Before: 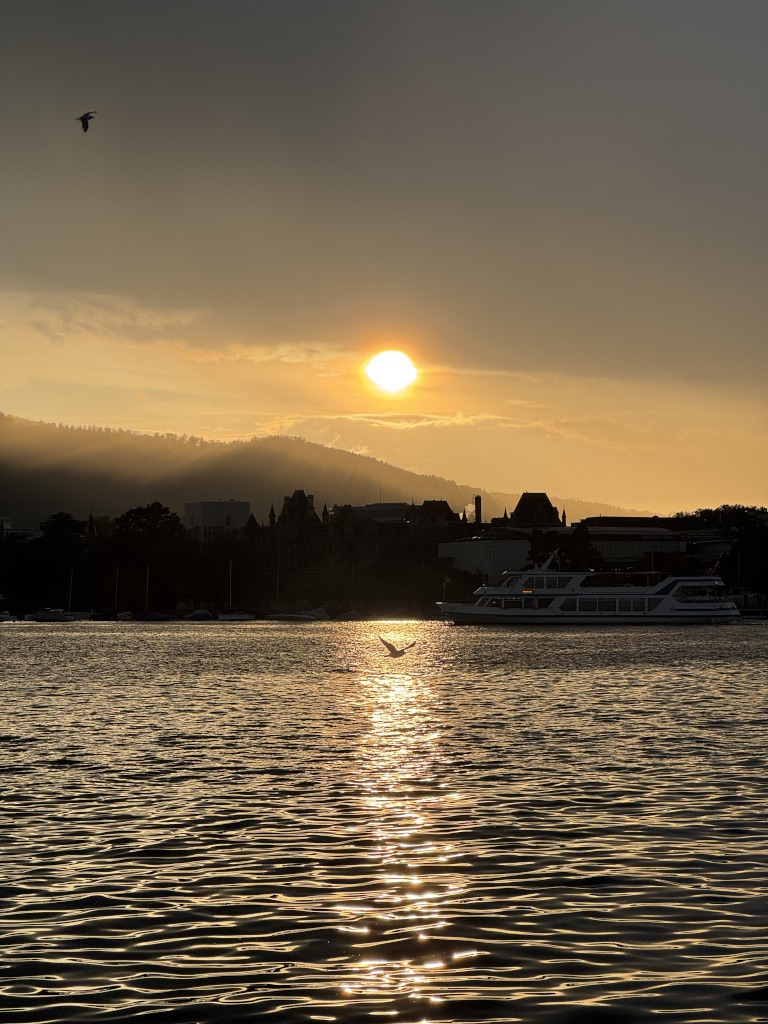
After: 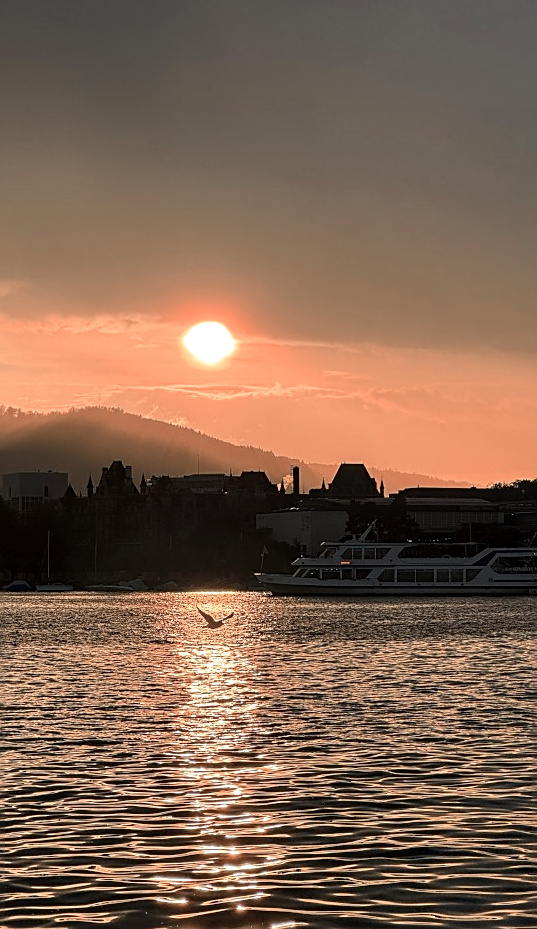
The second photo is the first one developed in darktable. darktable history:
crop and rotate: left 23.702%, top 2.905%, right 6.333%, bottom 6.321%
sharpen: on, module defaults
tone equalizer: edges refinement/feathering 500, mask exposure compensation -1.57 EV, preserve details no
shadows and highlights: shadows 32.42, highlights -46.27, compress 49.56%, soften with gaussian
local contrast: on, module defaults
contrast brightness saturation: saturation -0.068
color zones: curves: ch2 [(0, 0.5) (0.084, 0.497) (0.323, 0.335) (0.4, 0.497) (1, 0.5)]
